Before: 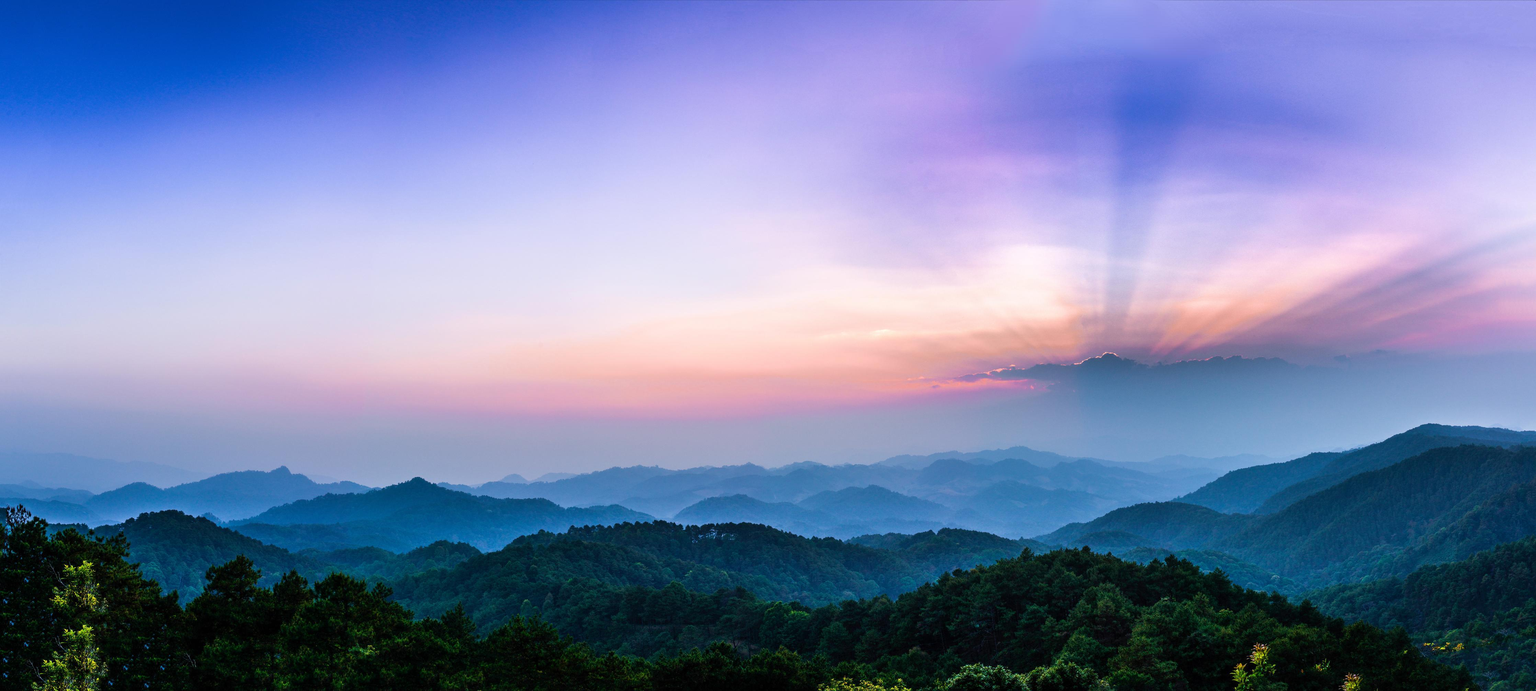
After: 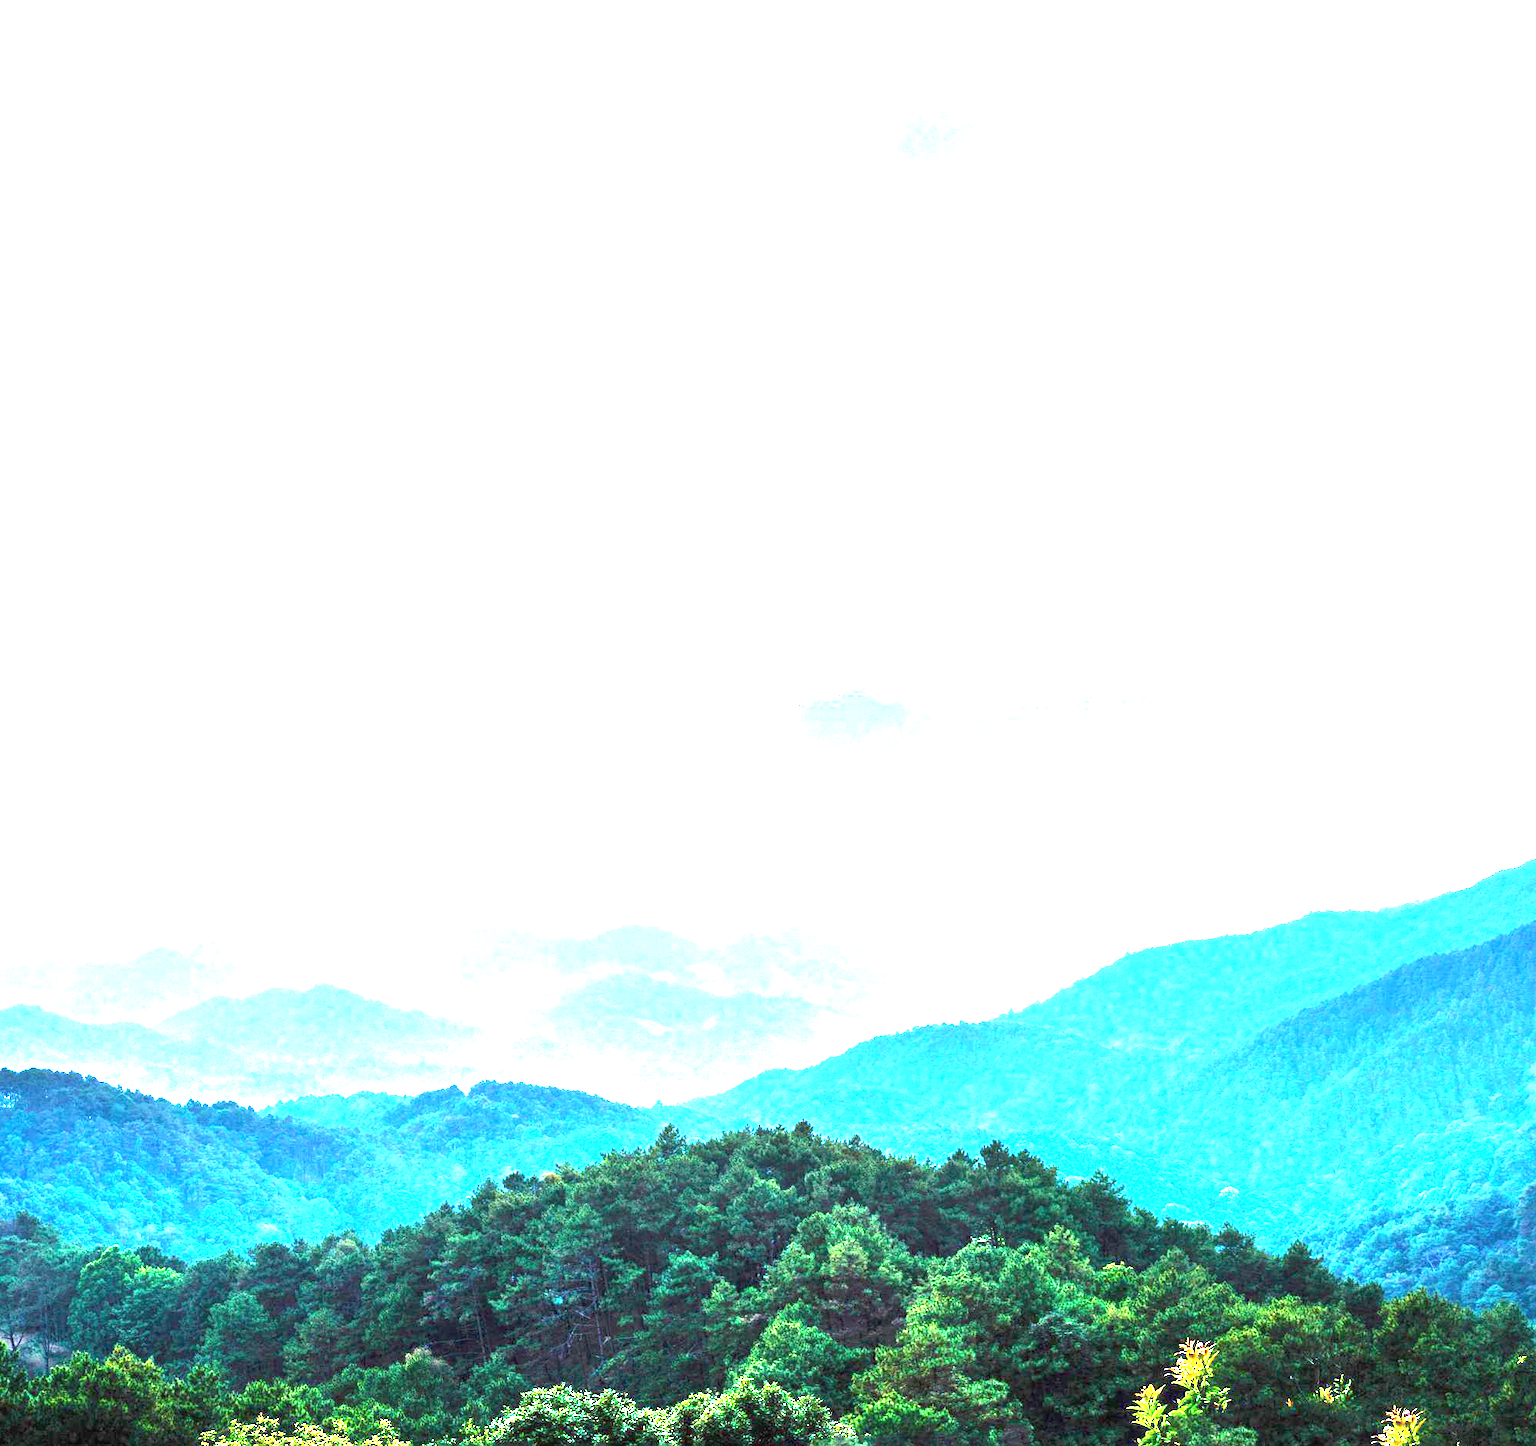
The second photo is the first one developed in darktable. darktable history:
exposure: black level correction 0, exposure 4.077 EV, compensate exposure bias true, compensate highlight preservation false
crop: left 47.463%, top 6.901%, right 8.056%
